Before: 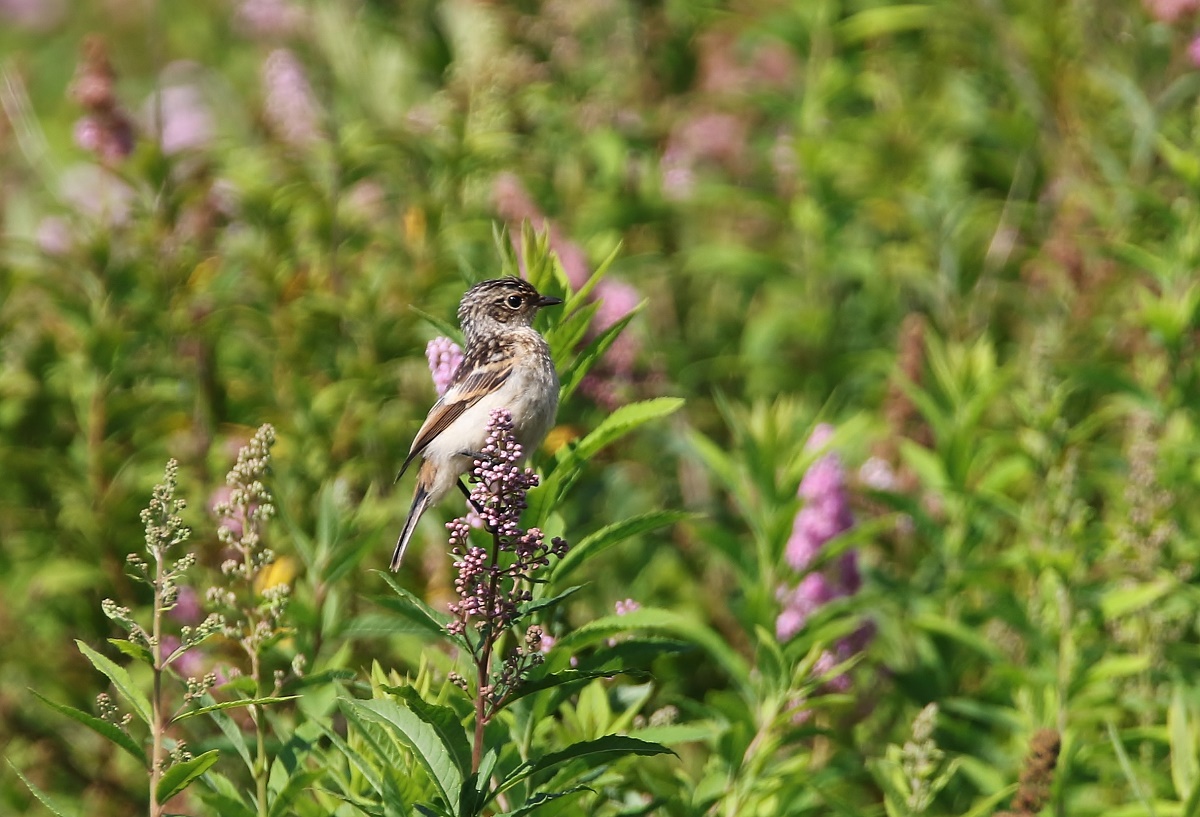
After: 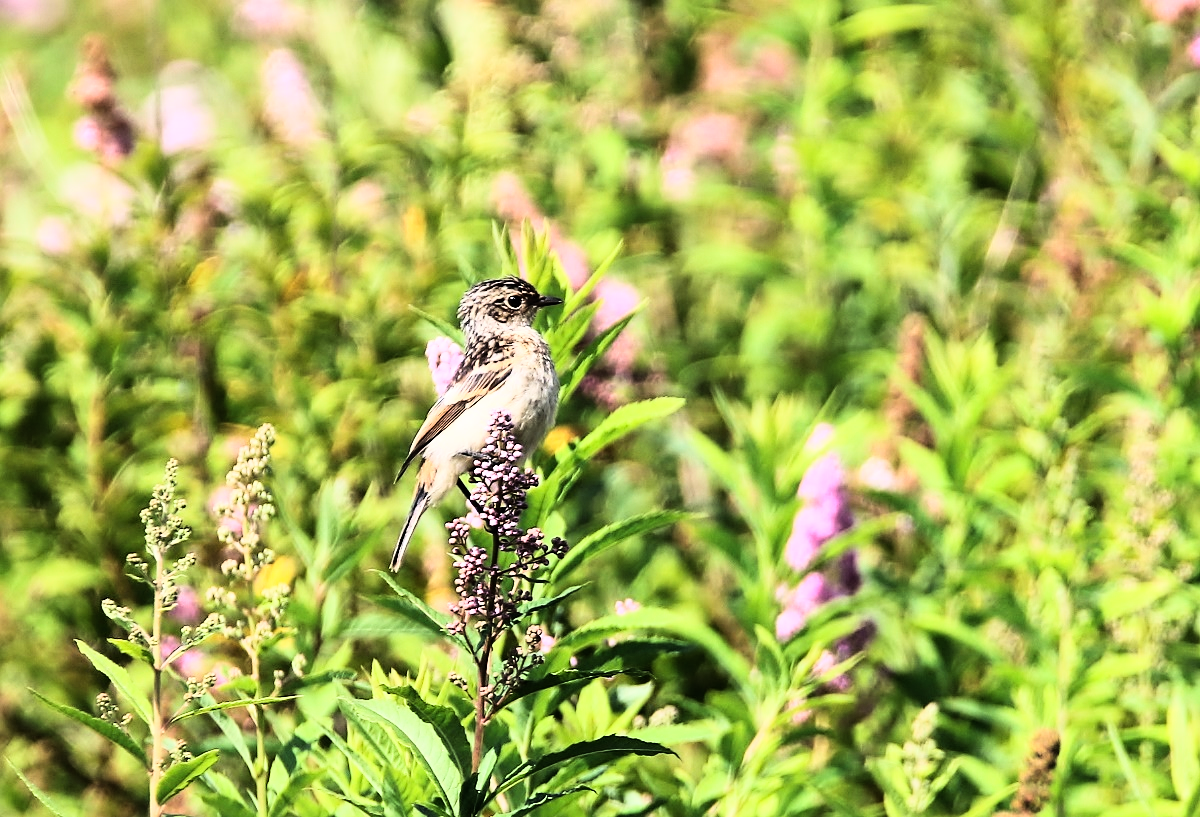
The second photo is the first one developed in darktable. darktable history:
rgb curve: curves: ch0 [(0, 0) (0.21, 0.15) (0.24, 0.21) (0.5, 0.75) (0.75, 0.96) (0.89, 0.99) (1, 1)]; ch1 [(0, 0.02) (0.21, 0.13) (0.25, 0.2) (0.5, 0.67) (0.75, 0.9) (0.89, 0.97) (1, 1)]; ch2 [(0, 0.02) (0.21, 0.13) (0.25, 0.2) (0.5, 0.67) (0.75, 0.9) (0.89, 0.97) (1, 1)], compensate middle gray true
sharpen: amount 0.2
